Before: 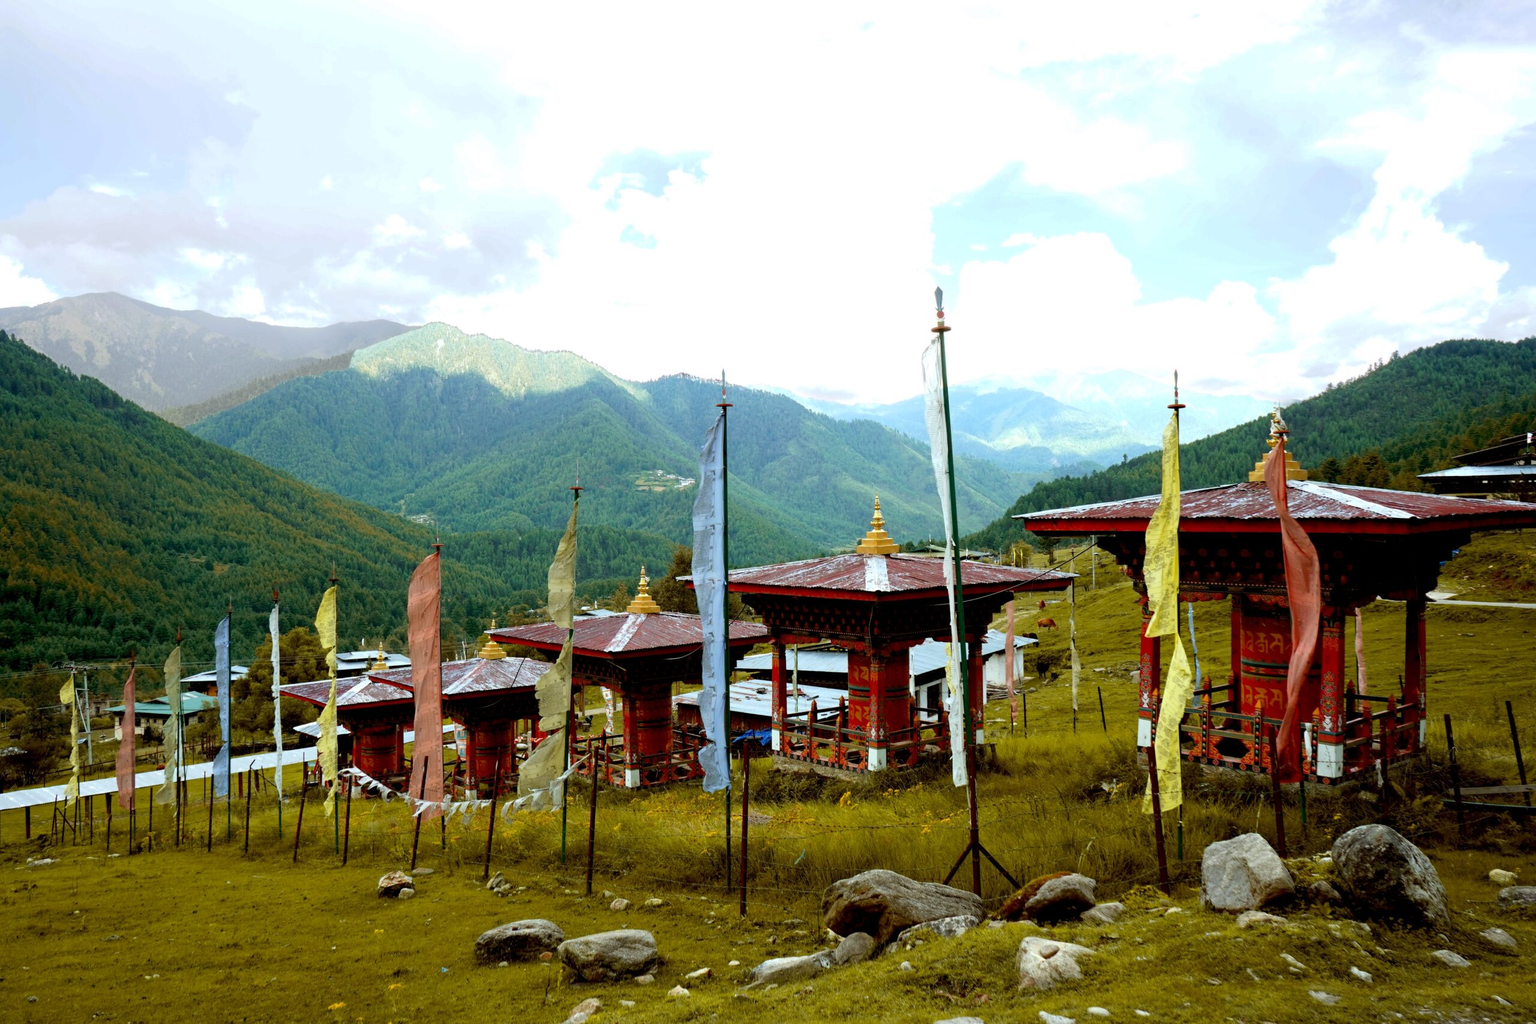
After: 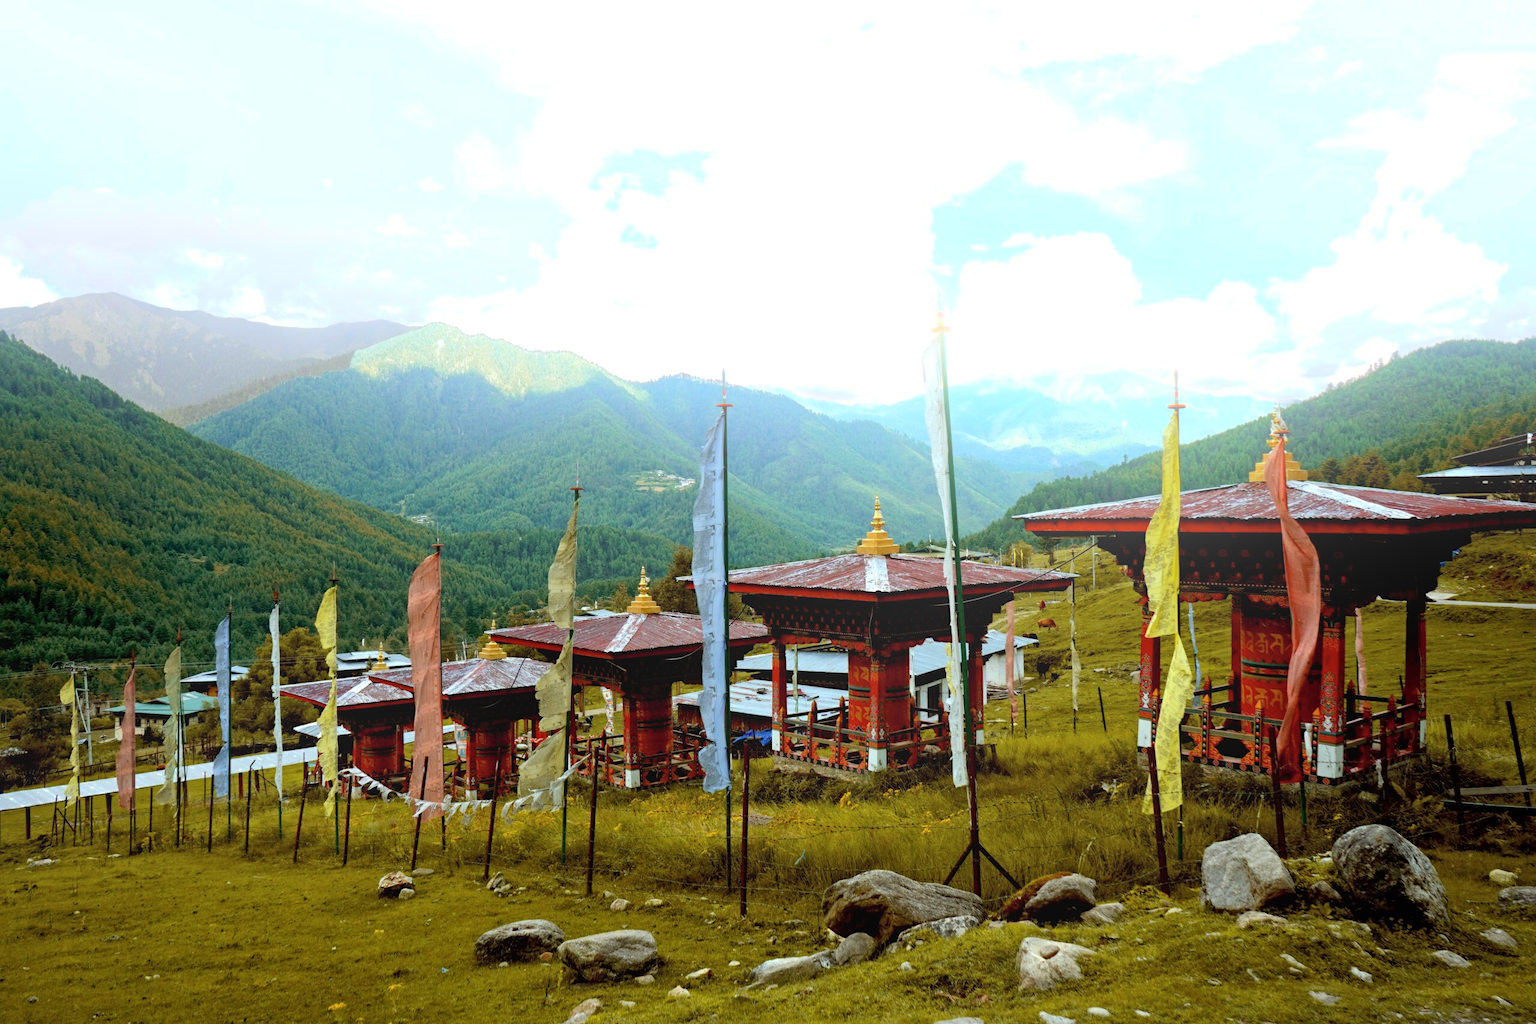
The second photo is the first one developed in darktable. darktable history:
local contrast: mode bilateral grid, contrast 28, coarseness 16, detail 115%, midtone range 0.2
shadows and highlights: shadows 30
bloom: size 40%
